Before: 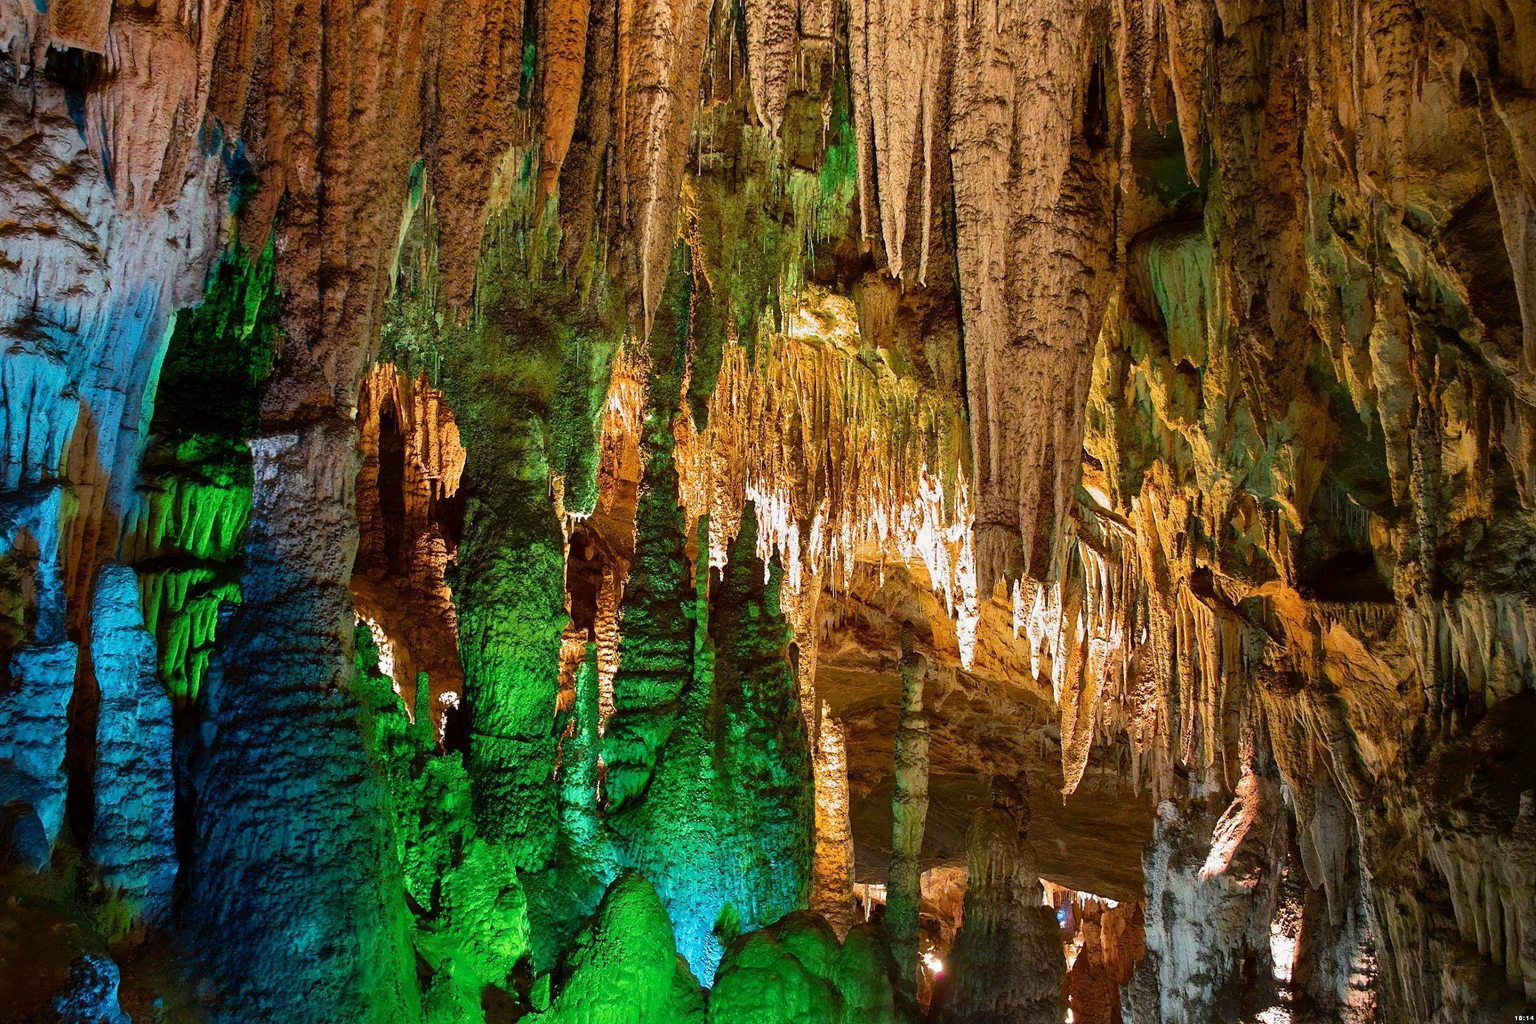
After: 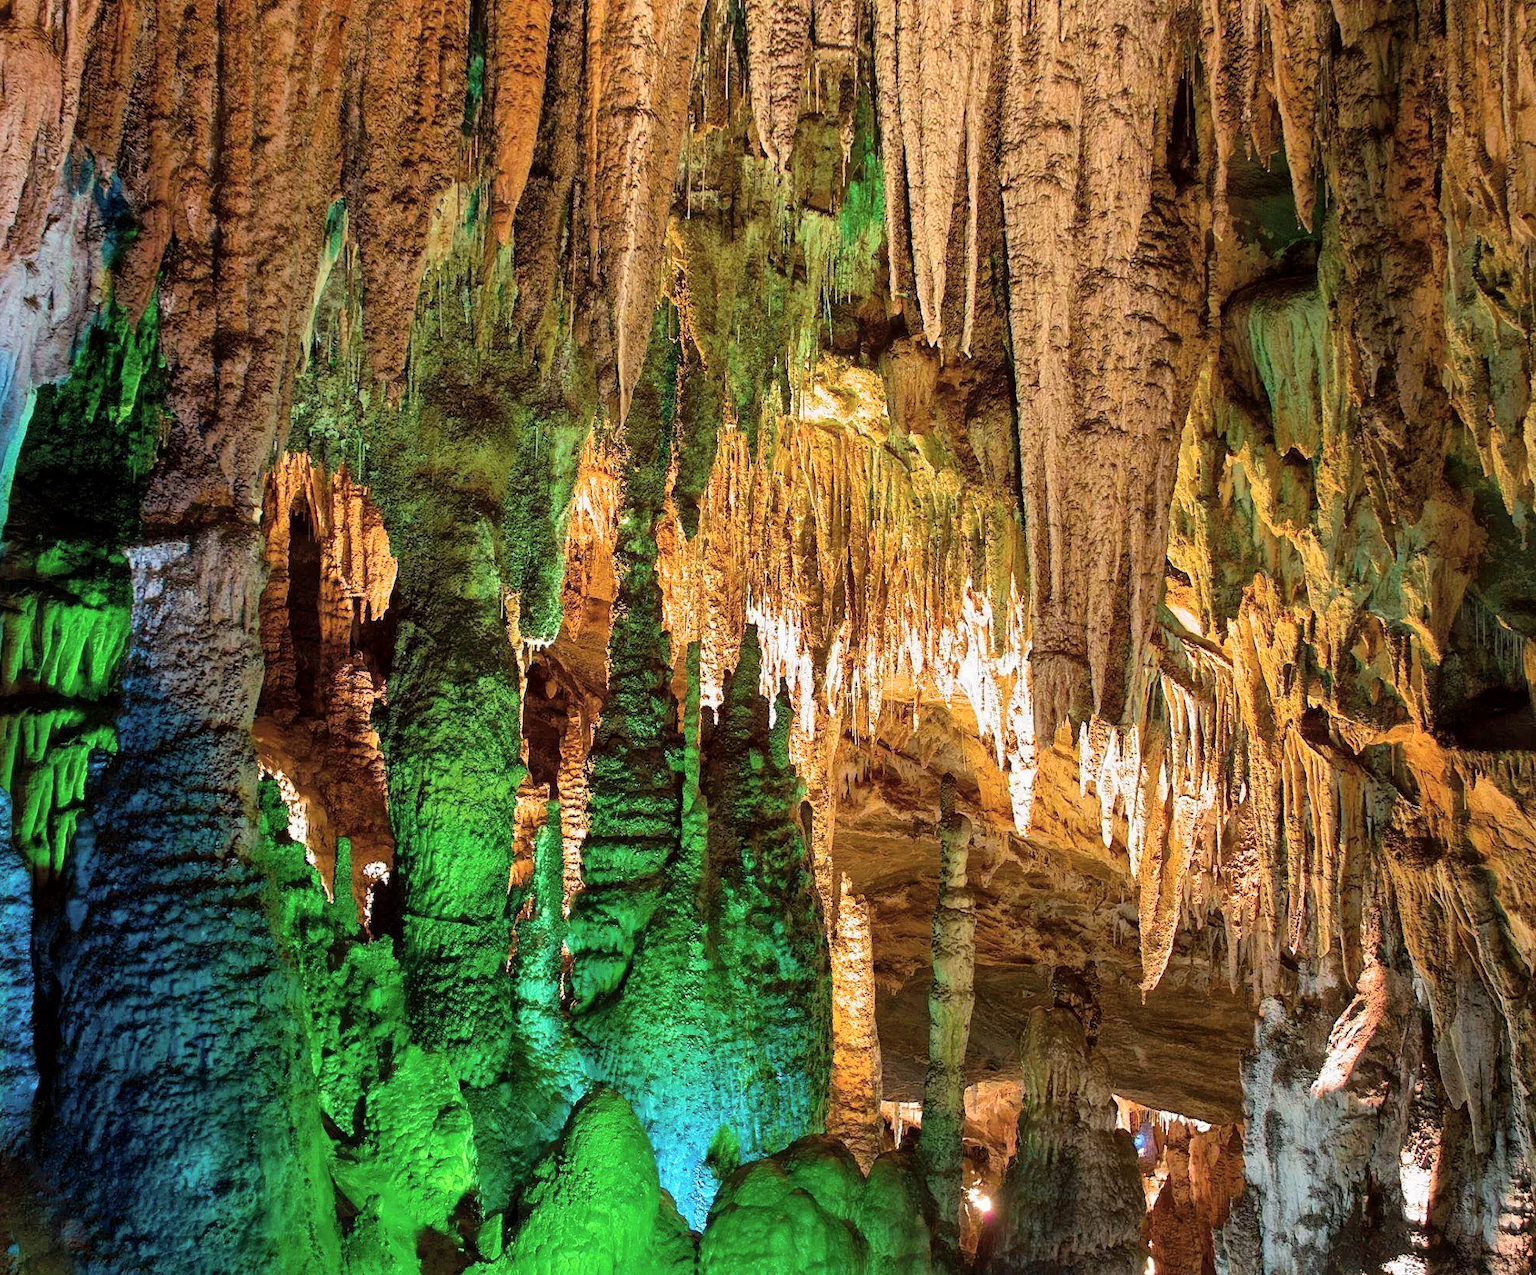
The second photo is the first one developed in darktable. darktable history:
crop and rotate: left 9.597%, right 10.195%
white balance: red 1, blue 1
global tonemap: drago (1, 100), detail 1
